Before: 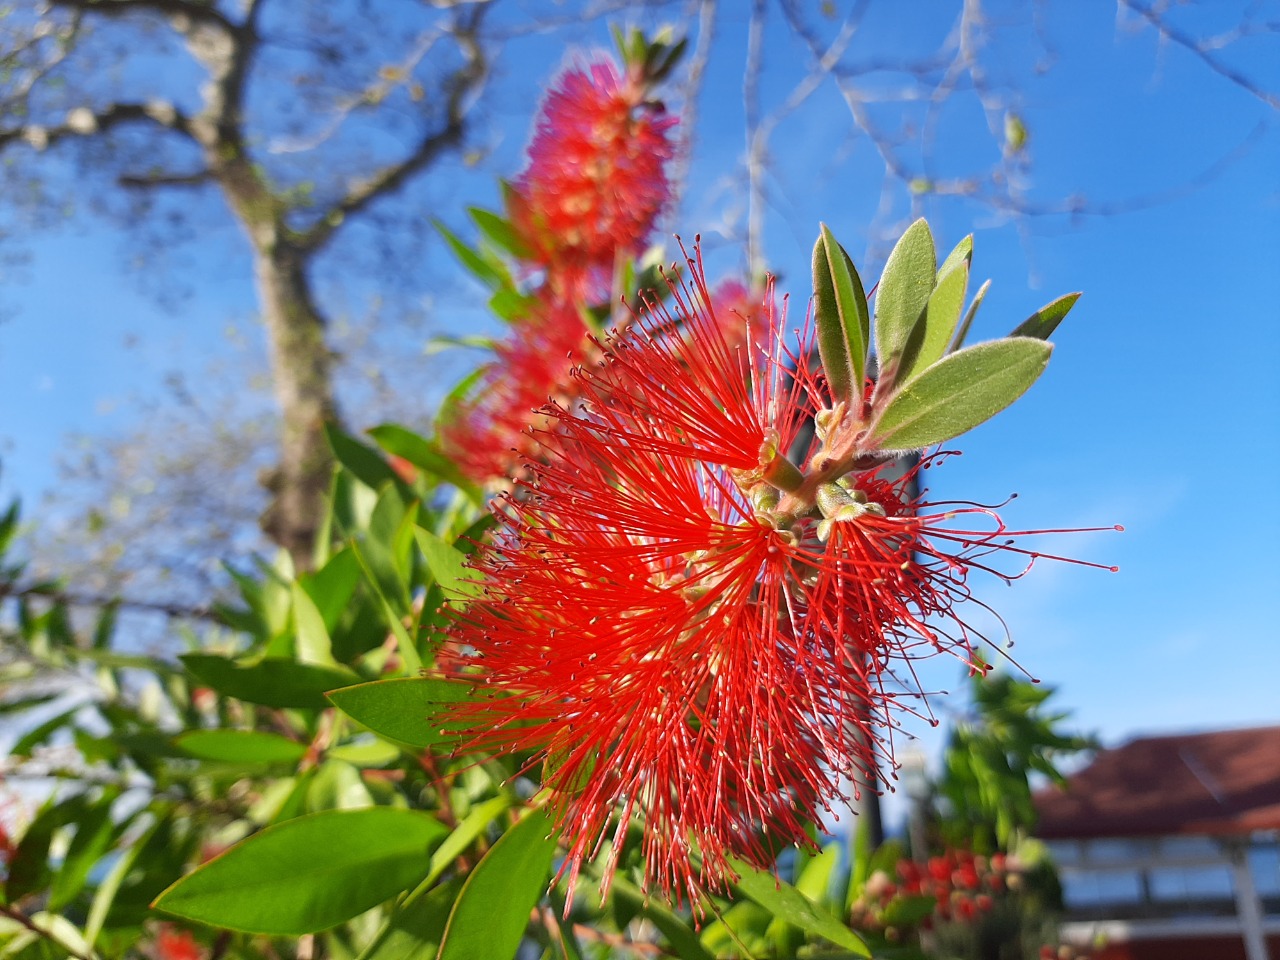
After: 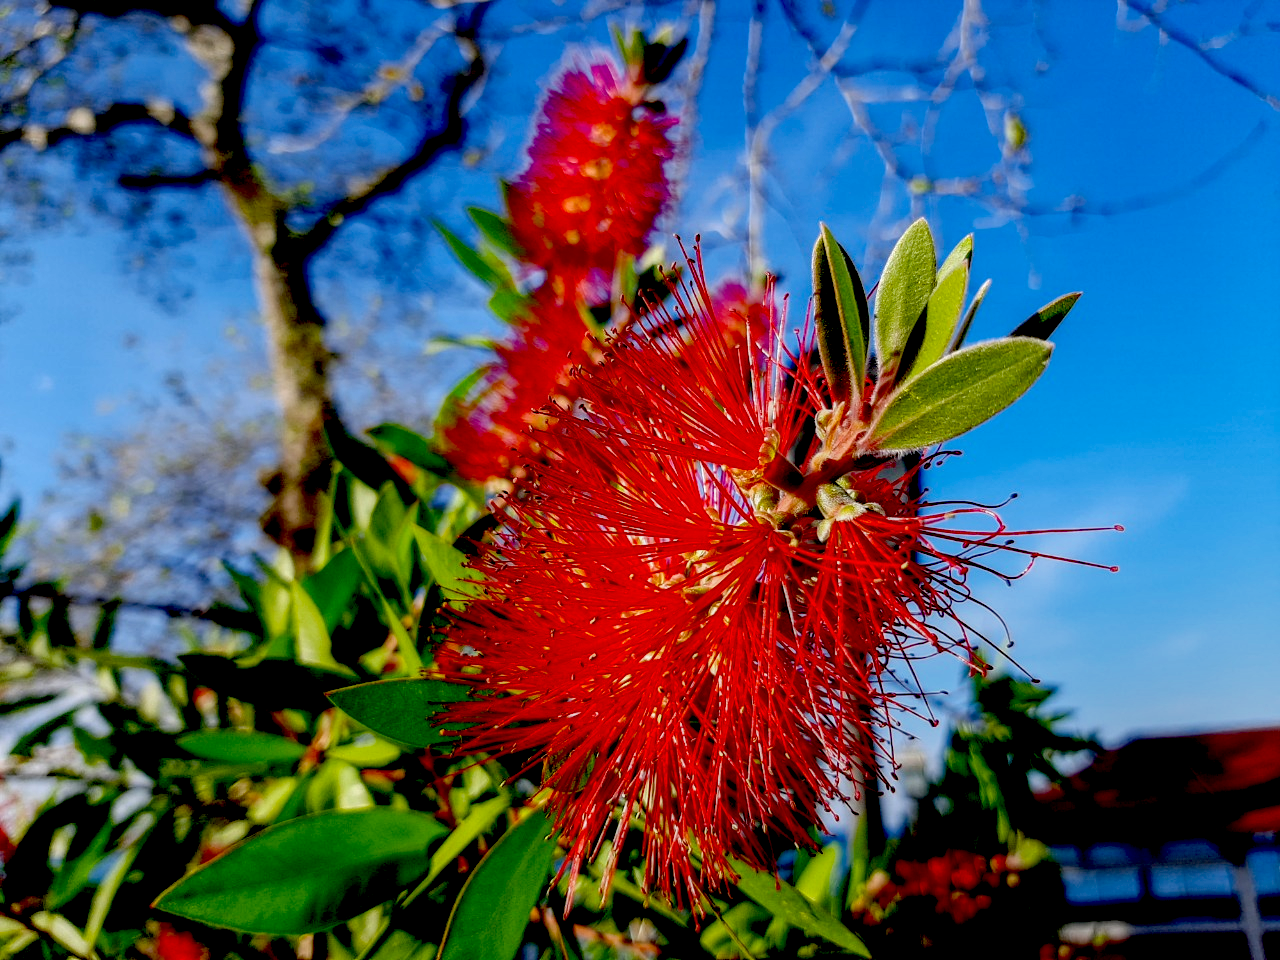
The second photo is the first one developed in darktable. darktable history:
local contrast: on, module defaults
exposure: black level correction 0.098, exposure -0.089 EV, compensate highlight preservation false
